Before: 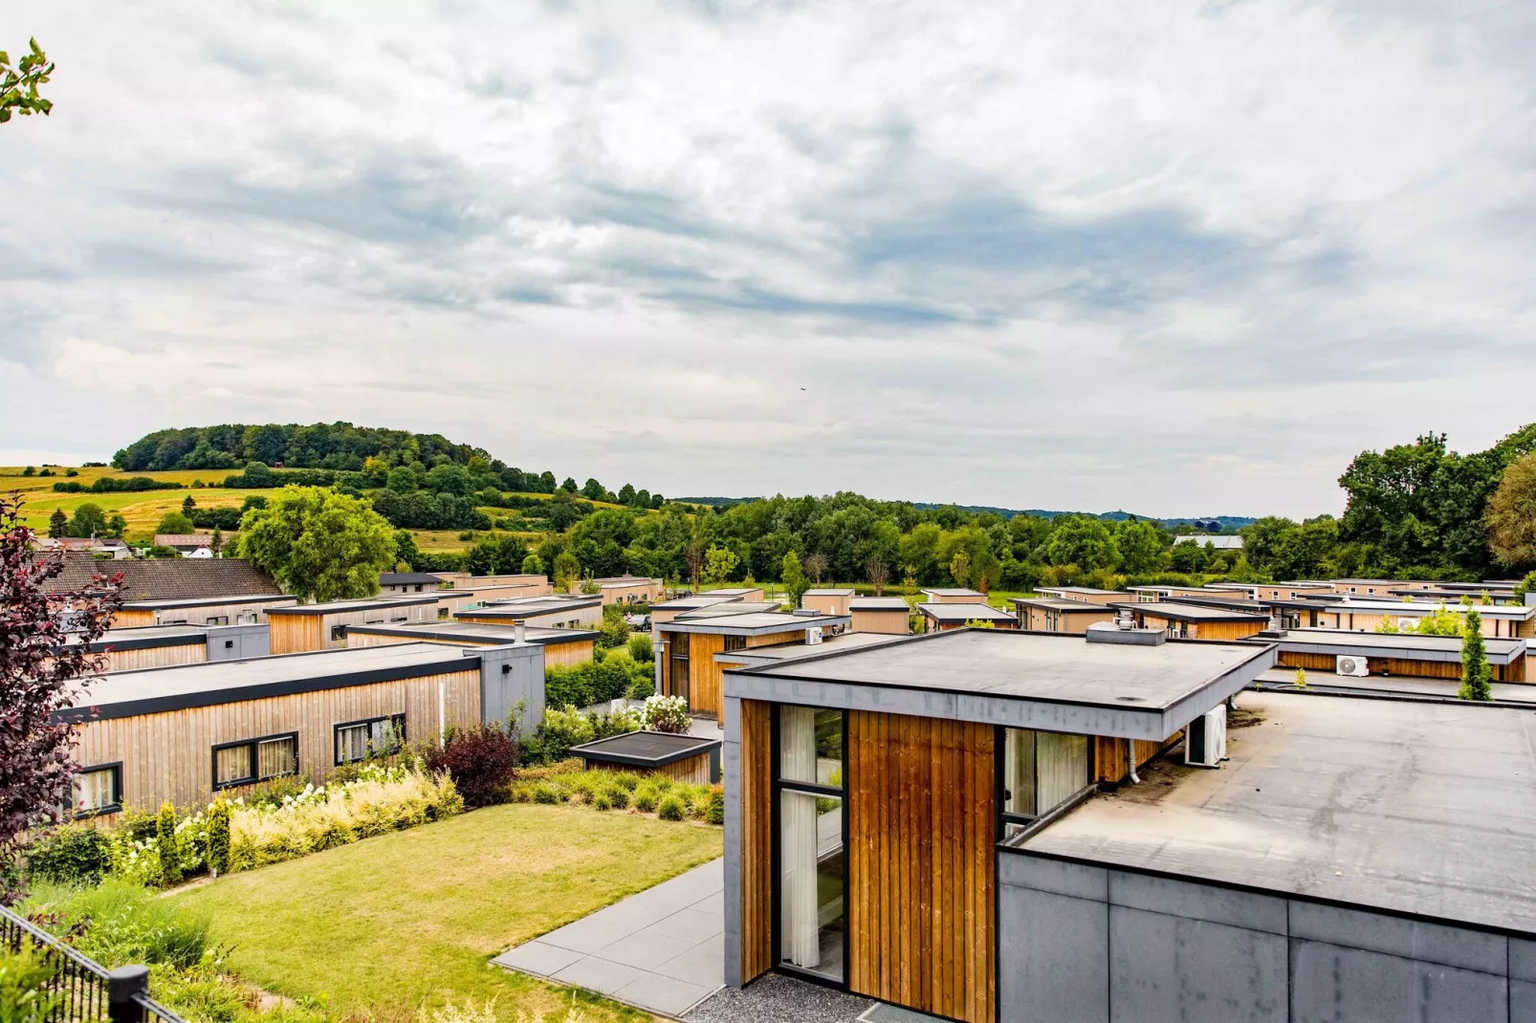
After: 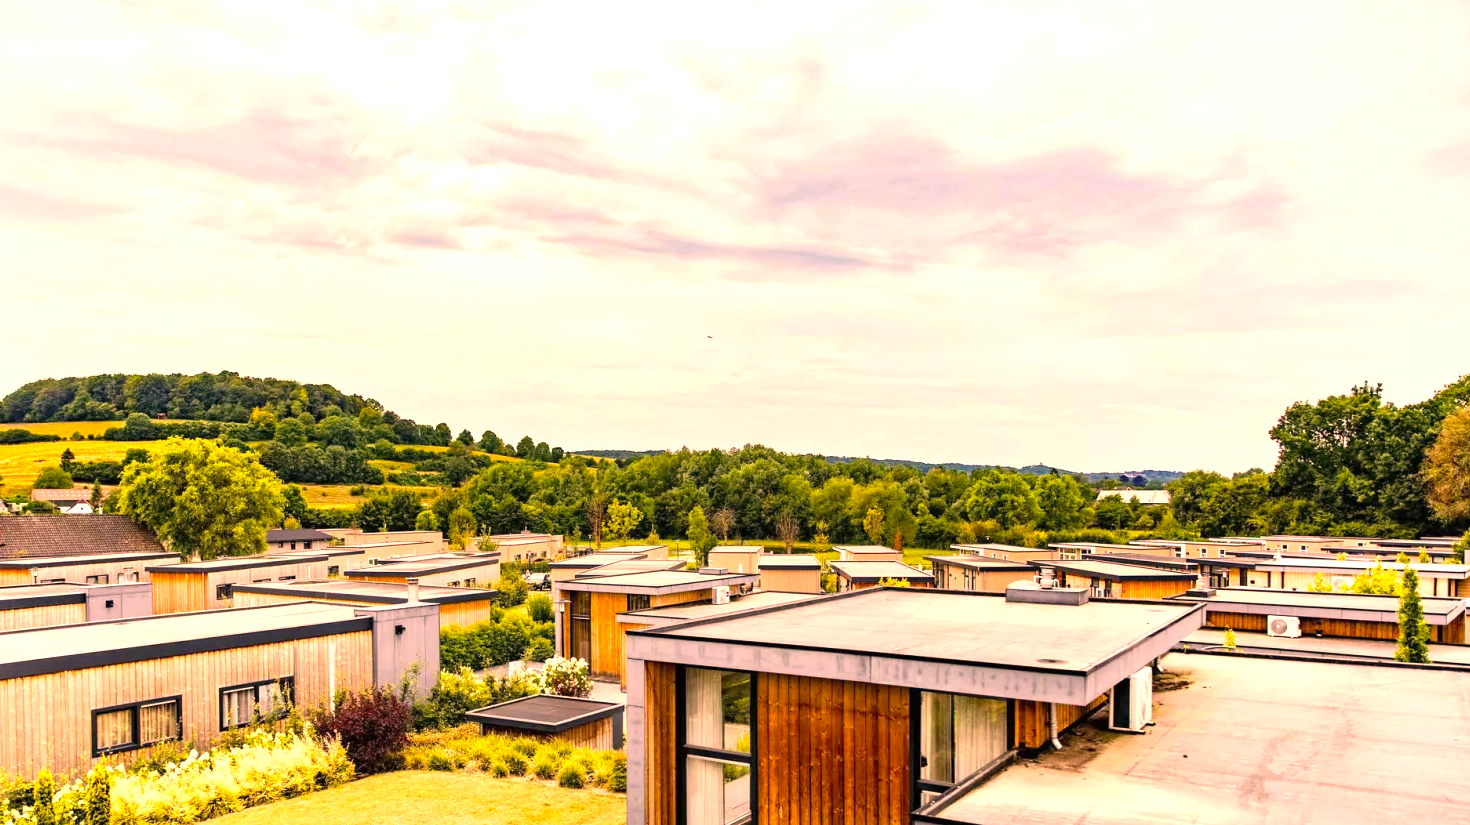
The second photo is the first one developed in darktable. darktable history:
crop: left 8.155%, top 6.611%, bottom 15.385%
exposure: black level correction 0, exposure 0.7 EV, compensate exposure bias true, compensate highlight preservation false
color correction: highlights a* 21.88, highlights b* 22.25
